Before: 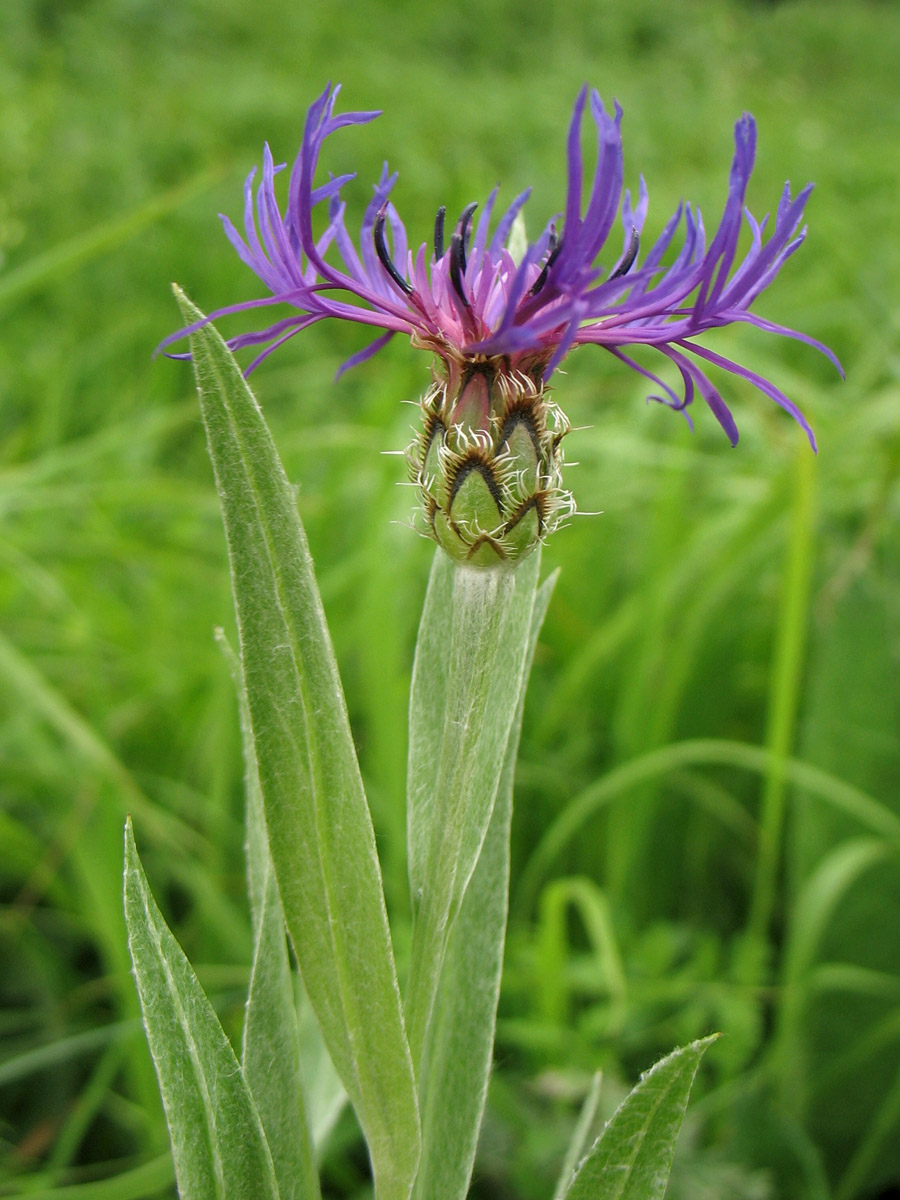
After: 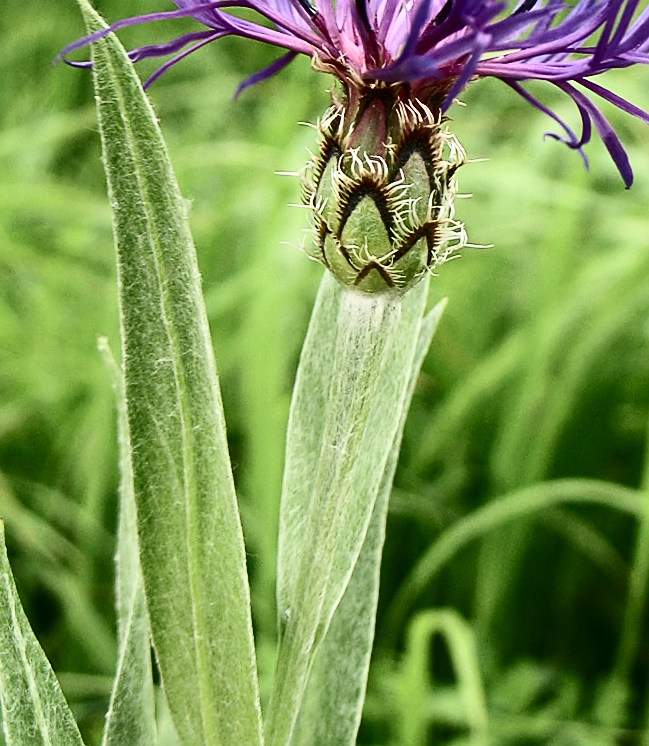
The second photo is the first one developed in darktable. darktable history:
contrast brightness saturation: contrast 0.486, saturation -0.102
crop and rotate: angle -3.5°, left 9.902%, top 20.854%, right 12.188%, bottom 11.951%
sharpen: on, module defaults
